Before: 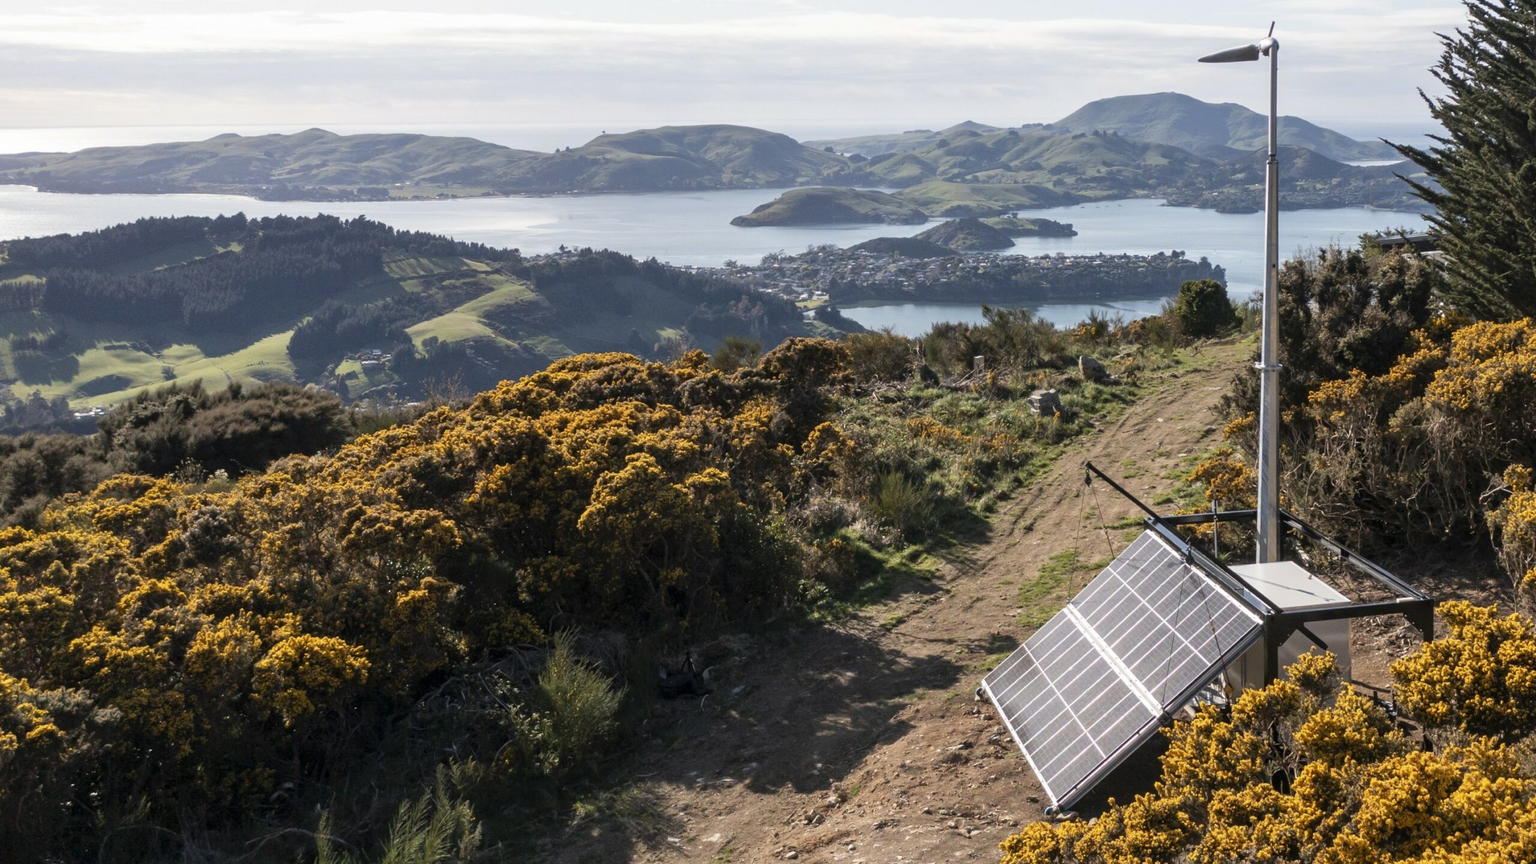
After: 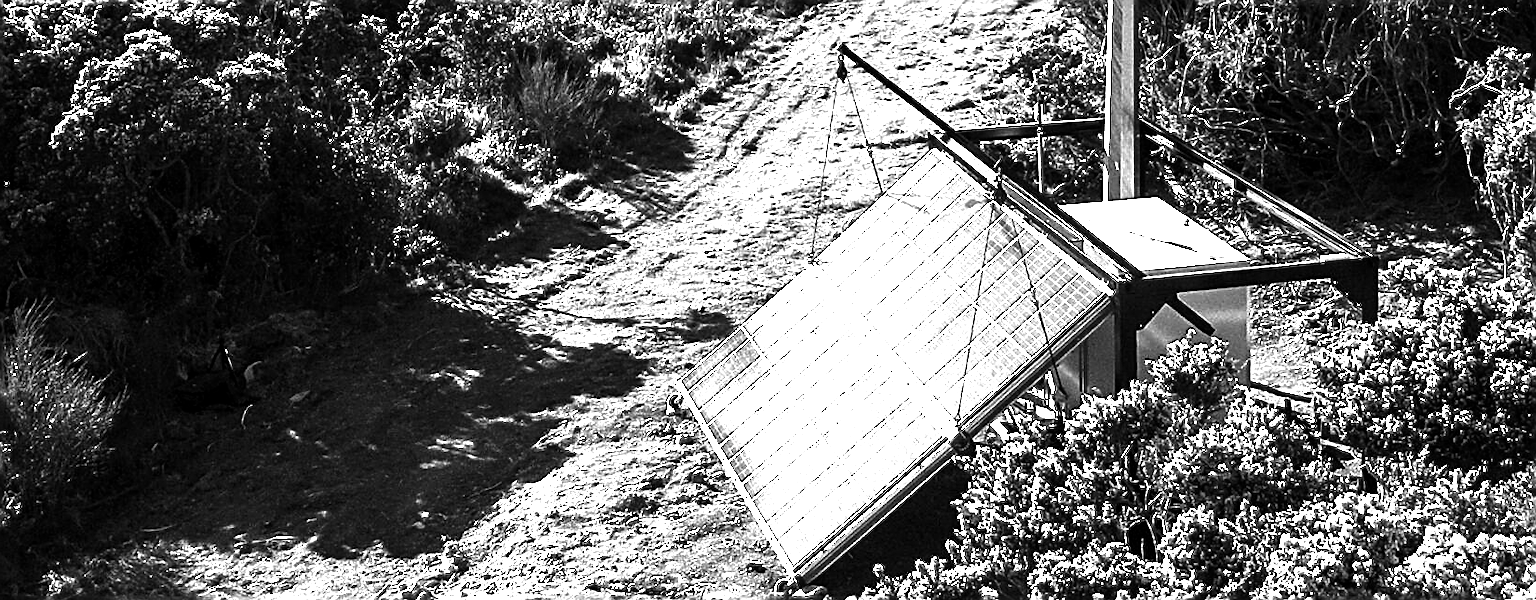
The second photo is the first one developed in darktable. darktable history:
contrast brightness saturation: contrast -0.03, brightness -0.59, saturation -1
exposure: black level correction 0.001, exposure 2 EV, compensate highlight preservation false
color balance rgb: perceptual saturation grading › global saturation 20%, perceptual saturation grading › highlights -25%, perceptual saturation grading › shadows 25%
crop and rotate: left 35.509%, top 50.238%, bottom 4.934%
tone equalizer: on, module defaults
sharpen: amount 1
